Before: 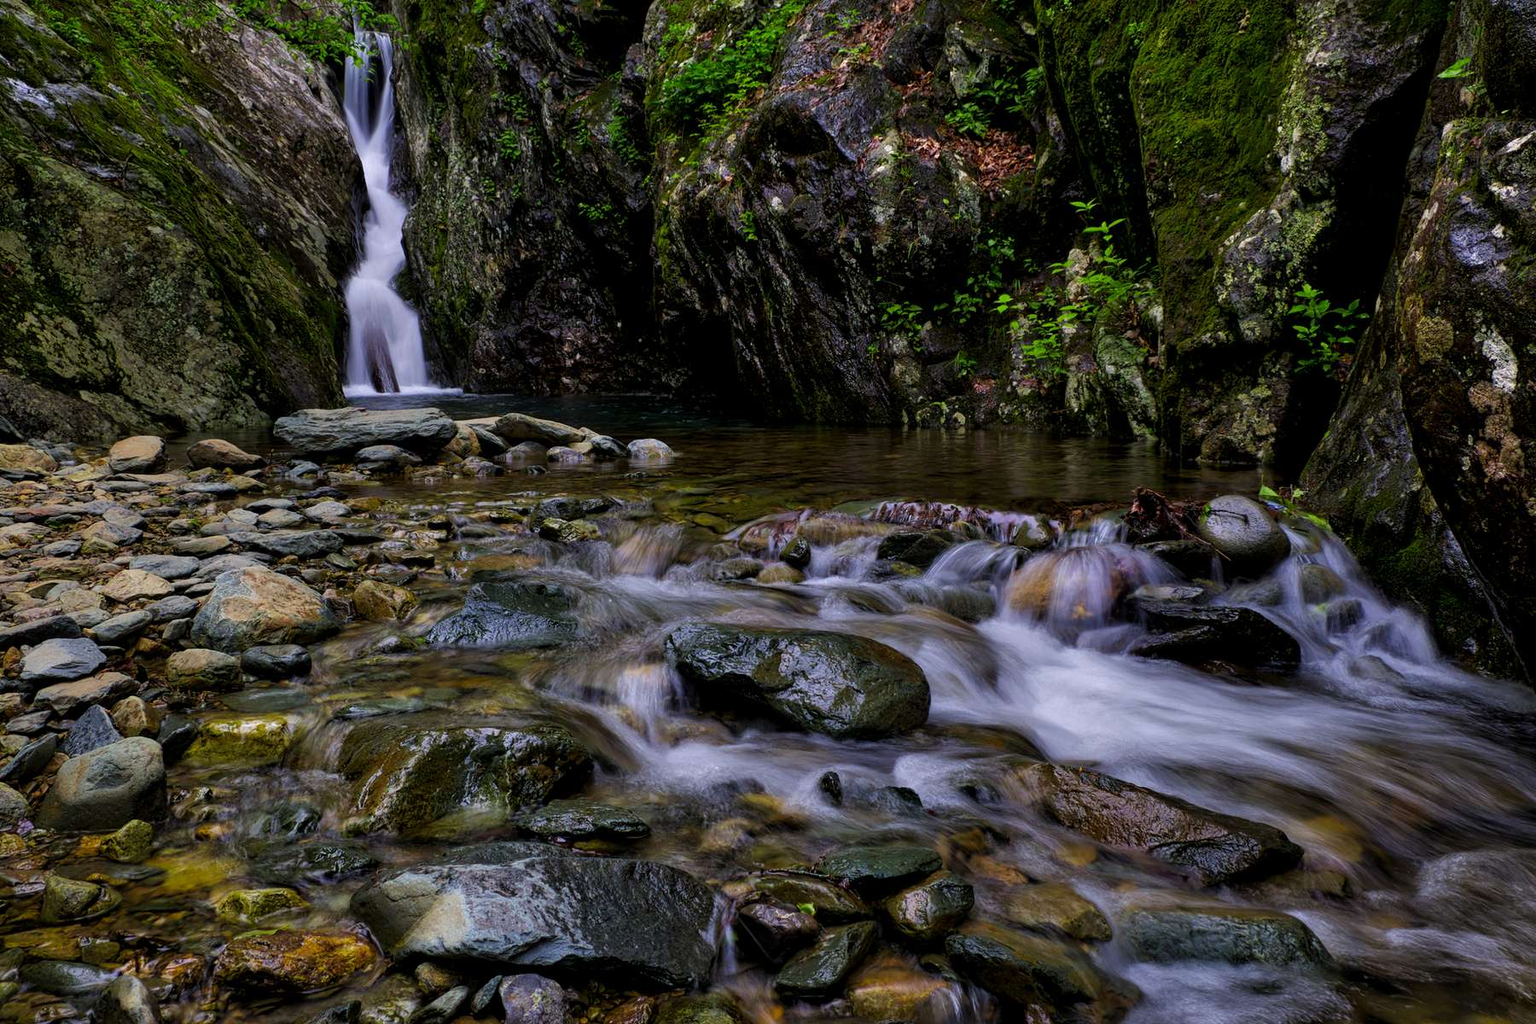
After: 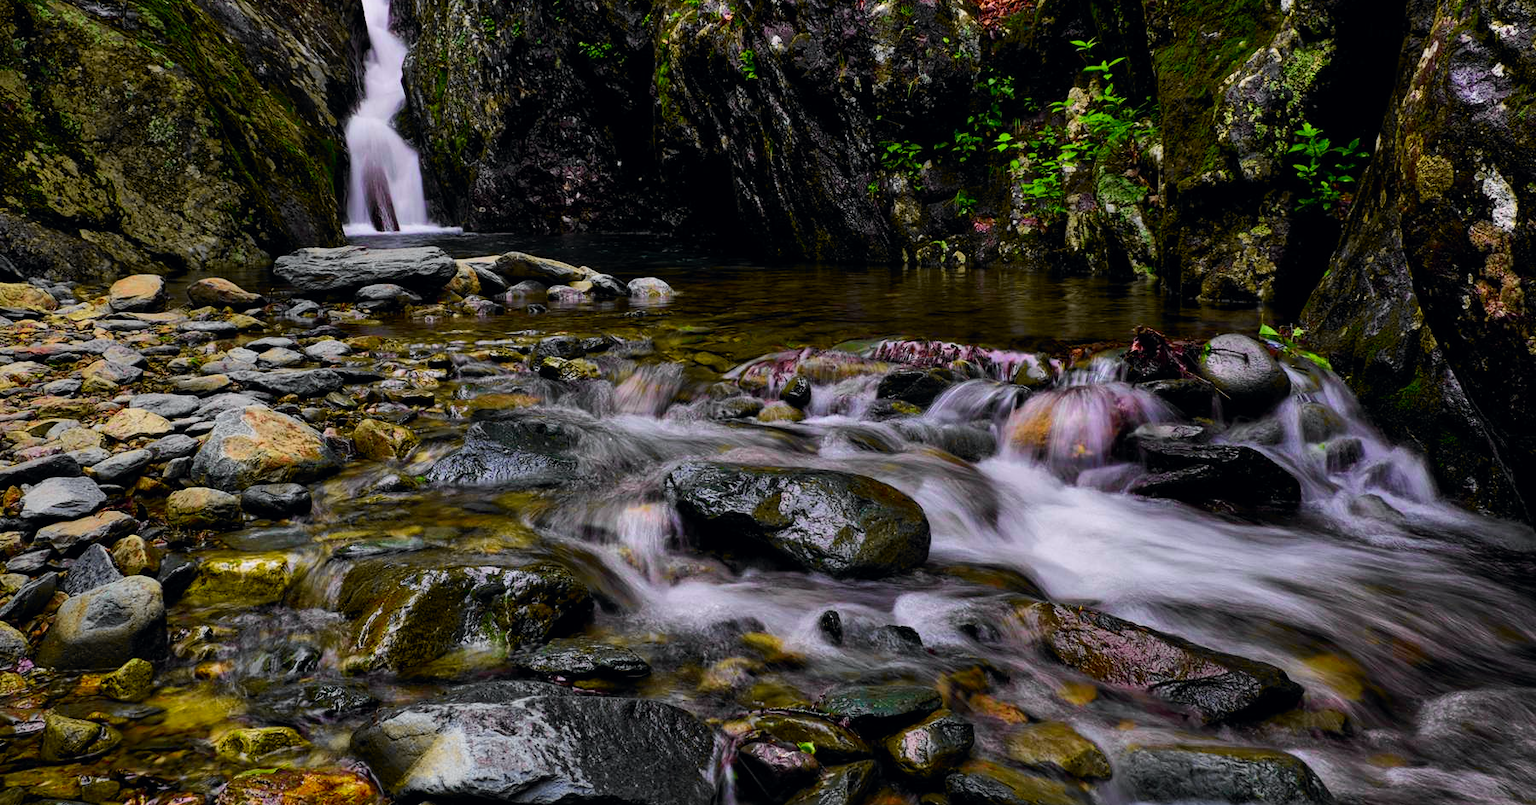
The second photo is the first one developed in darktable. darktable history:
tone curve: curves: ch0 [(0, 0) (0.071, 0.047) (0.266, 0.26) (0.491, 0.552) (0.753, 0.818) (1, 0.983)]; ch1 [(0, 0) (0.346, 0.307) (0.408, 0.369) (0.463, 0.443) (0.482, 0.493) (0.502, 0.5) (0.517, 0.518) (0.546, 0.576) (0.588, 0.643) (0.651, 0.709) (1, 1)]; ch2 [(0, 0) (0.346, 0.34) (0.434, 0.46) (0.485, 0.494) (0.5, 0.494) (0.517, 0.503) (0.535, 0.545) (0.583, 0.634) (0.625, 0.686) (1, 1)], color space Lab, independent channels, preserve colors none
crop and rotate: top 15.774%, bottom 5.506%
